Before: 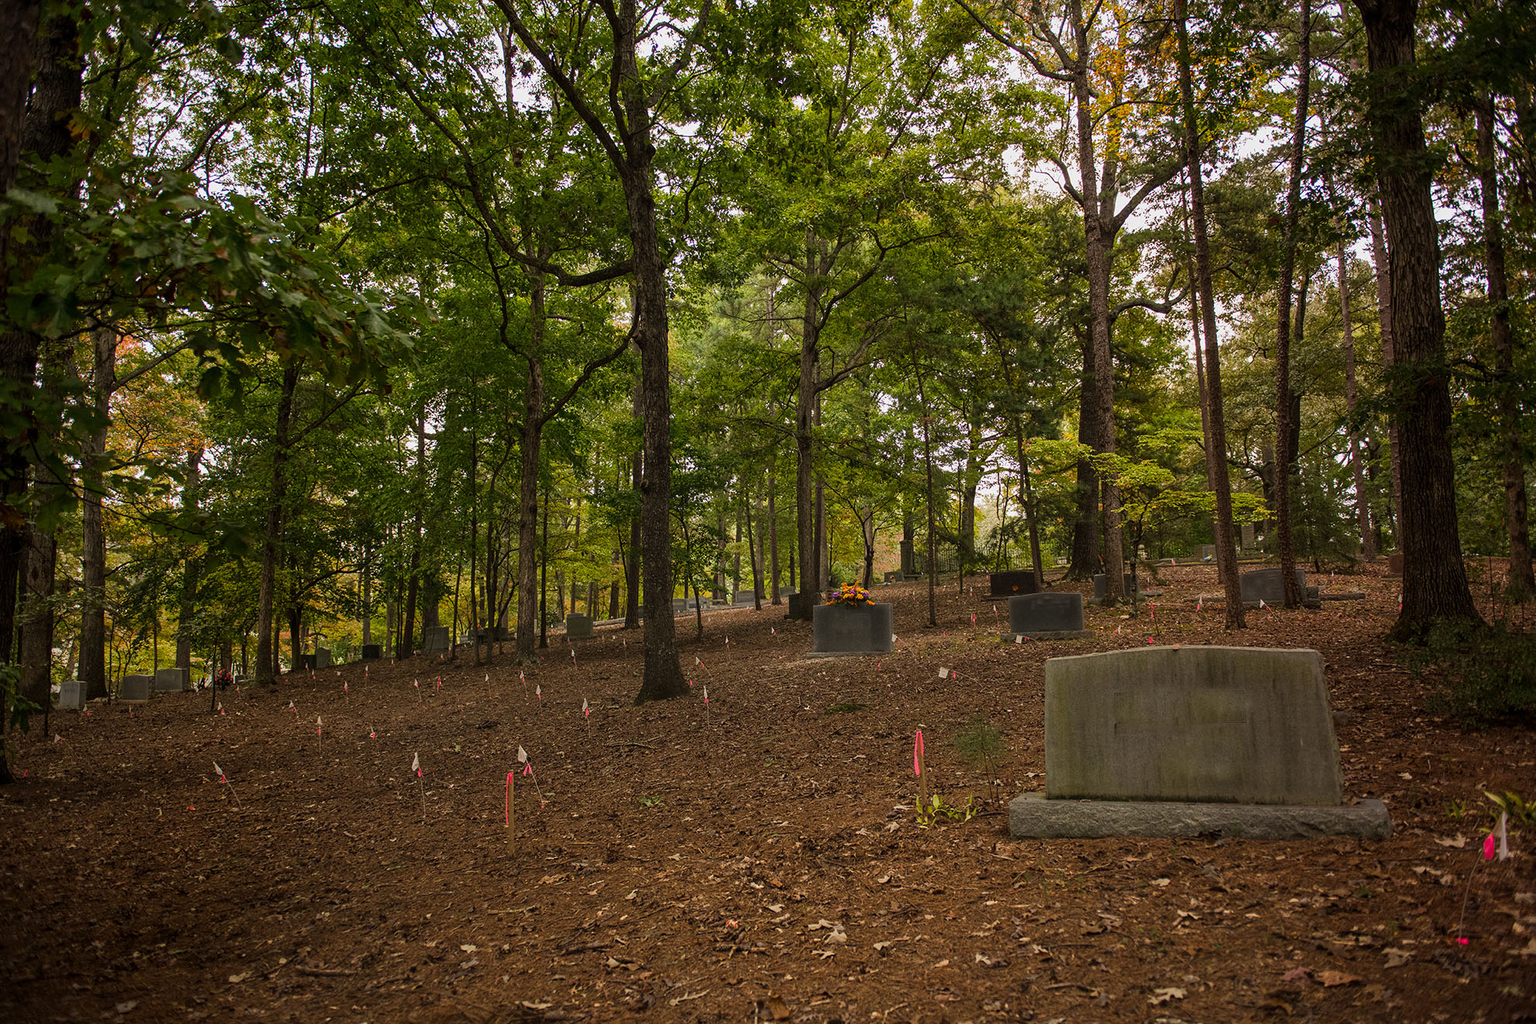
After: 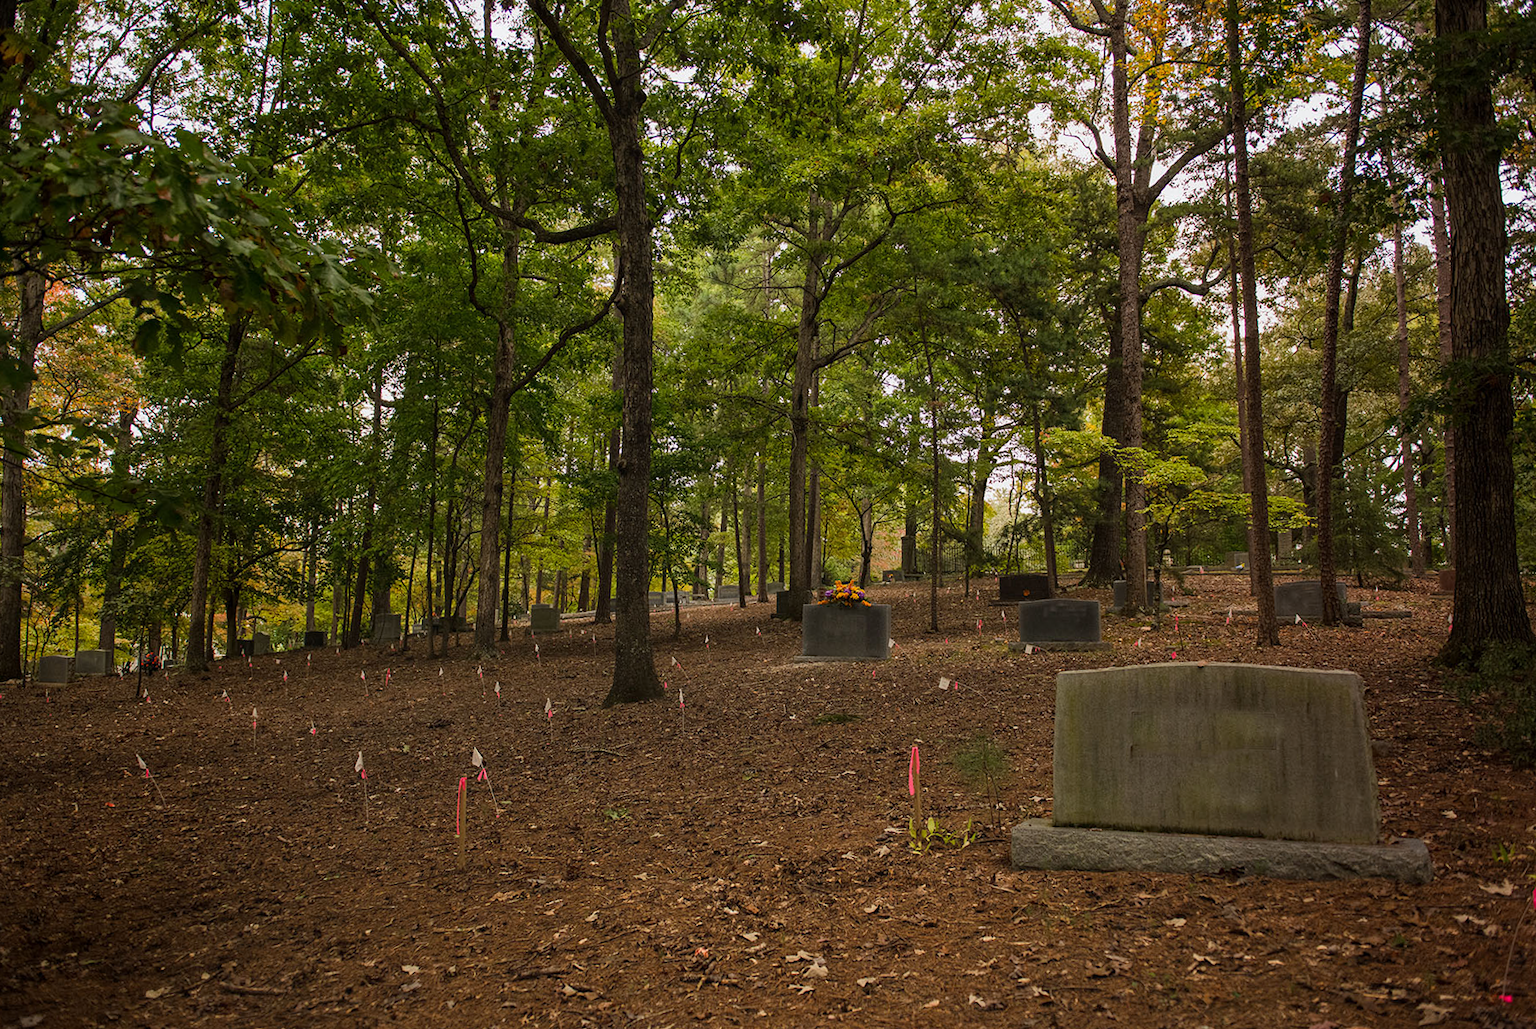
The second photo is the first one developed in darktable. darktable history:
crop and rotate: angle -1.94°, left 3.099%, top 3.606%, right 1.61%, bottom 0.635%
haze removal: compatibility mode true, adaptive false
